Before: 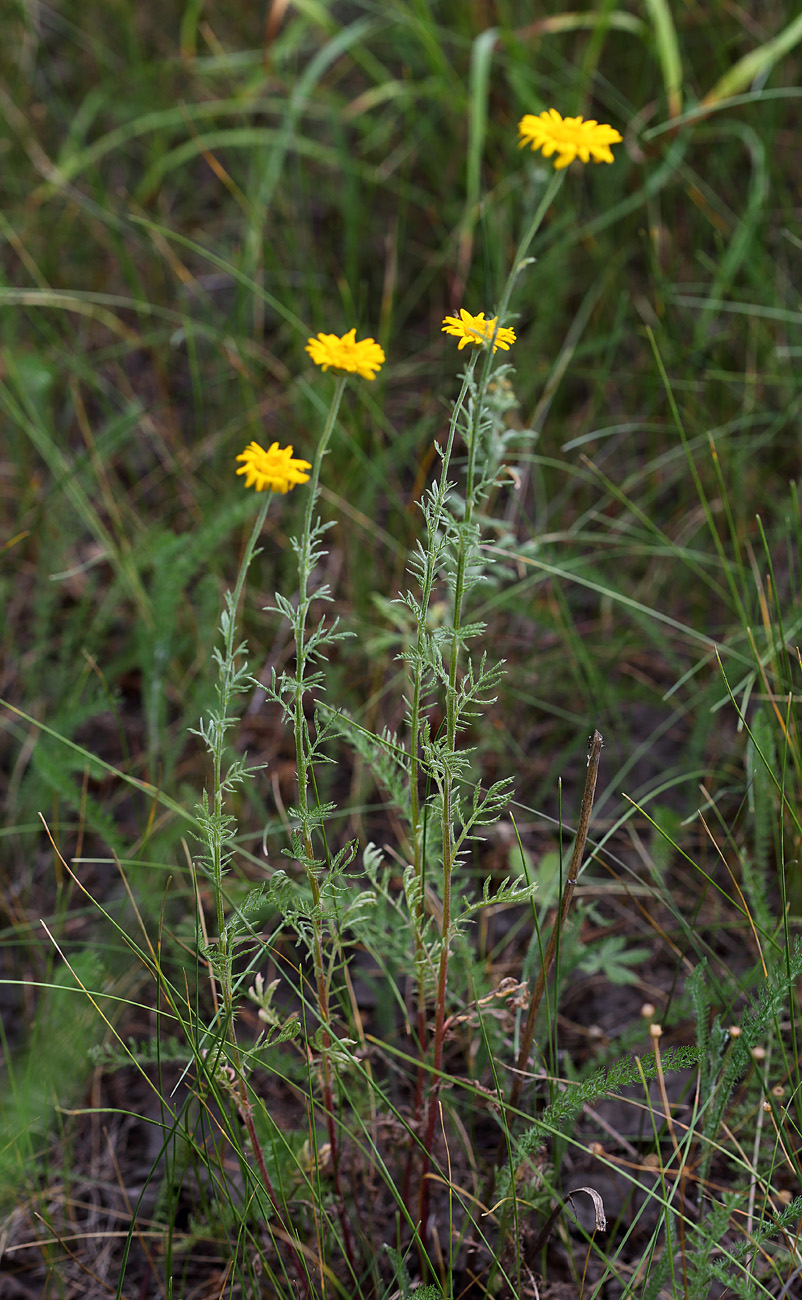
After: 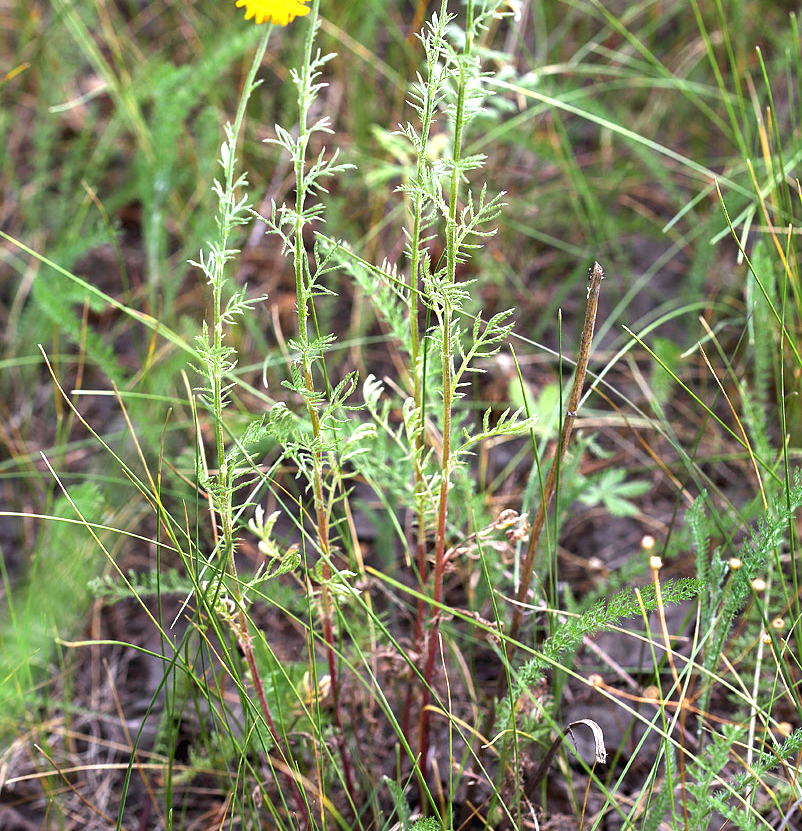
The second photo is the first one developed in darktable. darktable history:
crop and rotate: top 36.075%
exposure: black level correction 0, exposure 1.101 EV, compensate exposure bias true, compensate highlight preservation false
